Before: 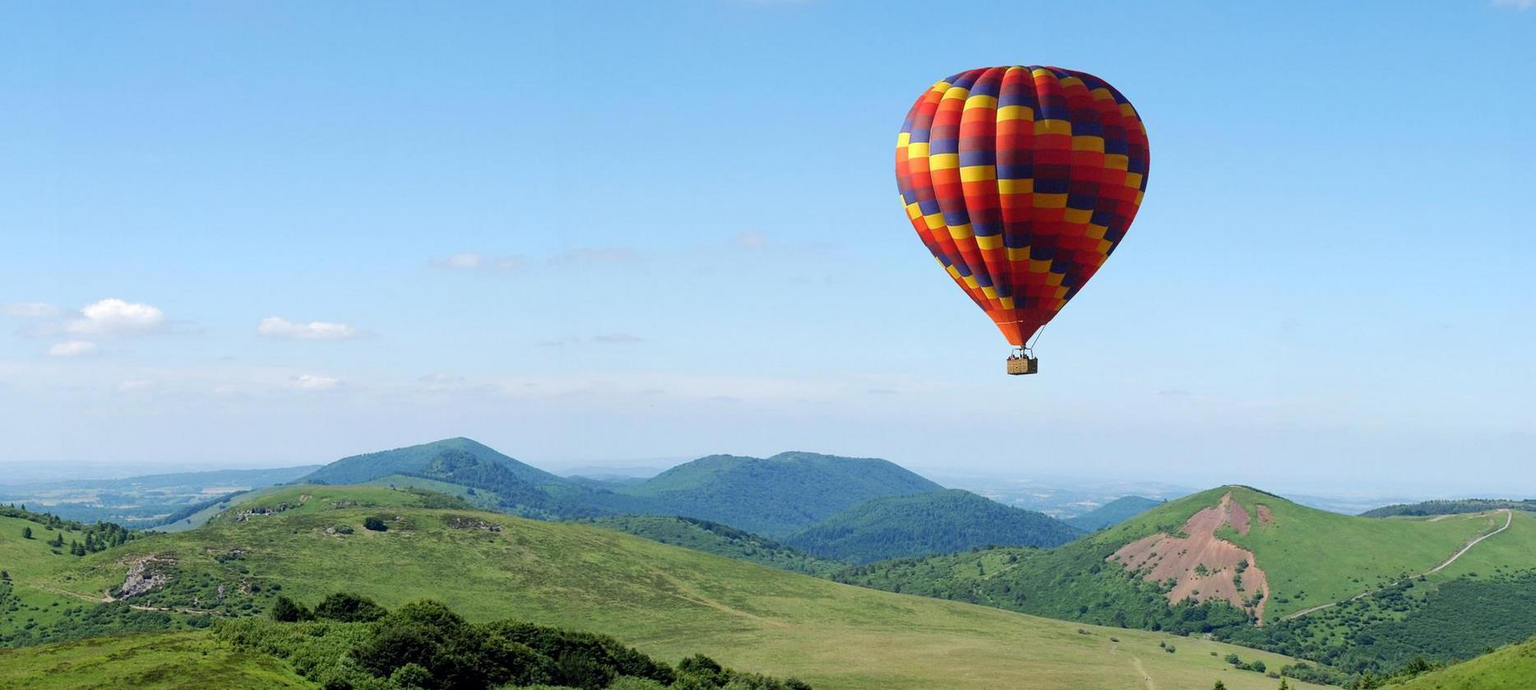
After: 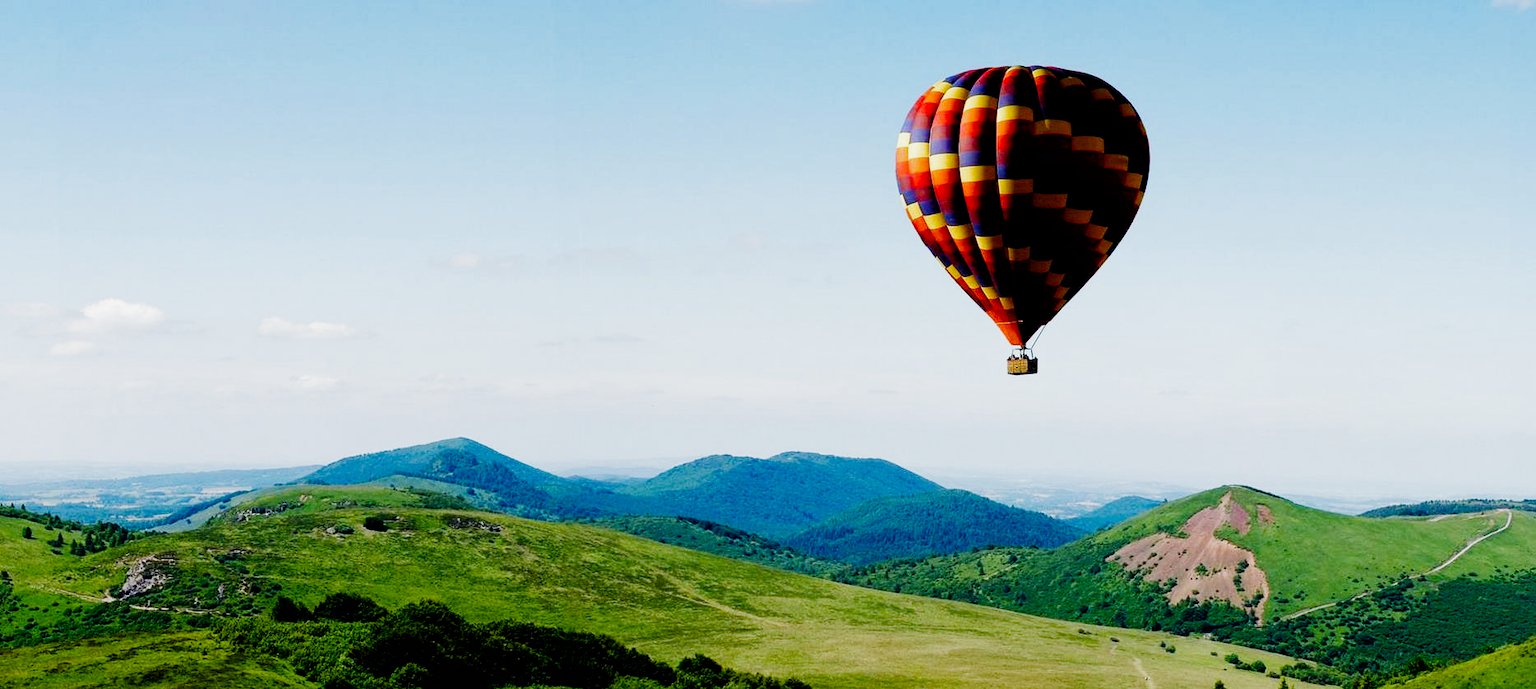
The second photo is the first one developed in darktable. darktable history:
color balance rgb: linear chroma grading › global chroma 16.673%, perceptual saturation grading › global saturation -0.007%, perceptual saturation grading › highlights -18.025%, perceptual saturation grading › mid-tones 33.538%, perceptual saturation grading › shadows 50.575%, perceptual brilliance grading › highlights 14.302%, perceptual brilliance grading › mid-tones -5.139%, perceptual brilliance grading › shadows -27.014%
filmic rgb: black relative exposure -5.06 EV, white relative exposure 3.96 EV, hardness 2.91, contrast 1.3, preserve chrominance no, color science v4 (2020), contrast in shadows soft
